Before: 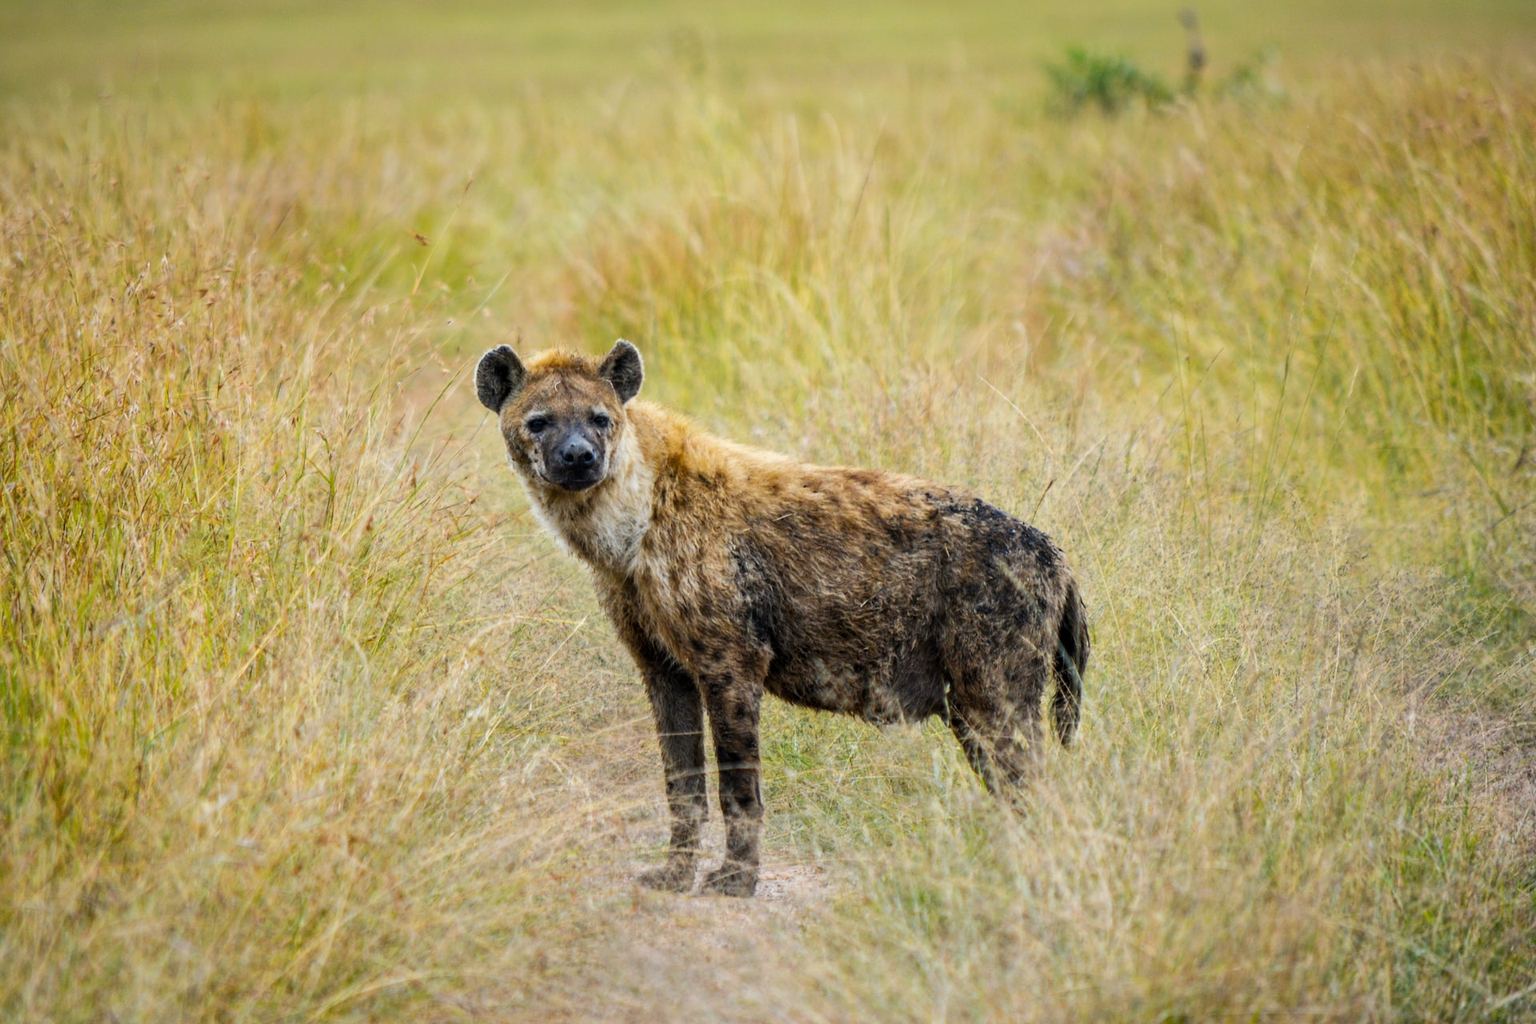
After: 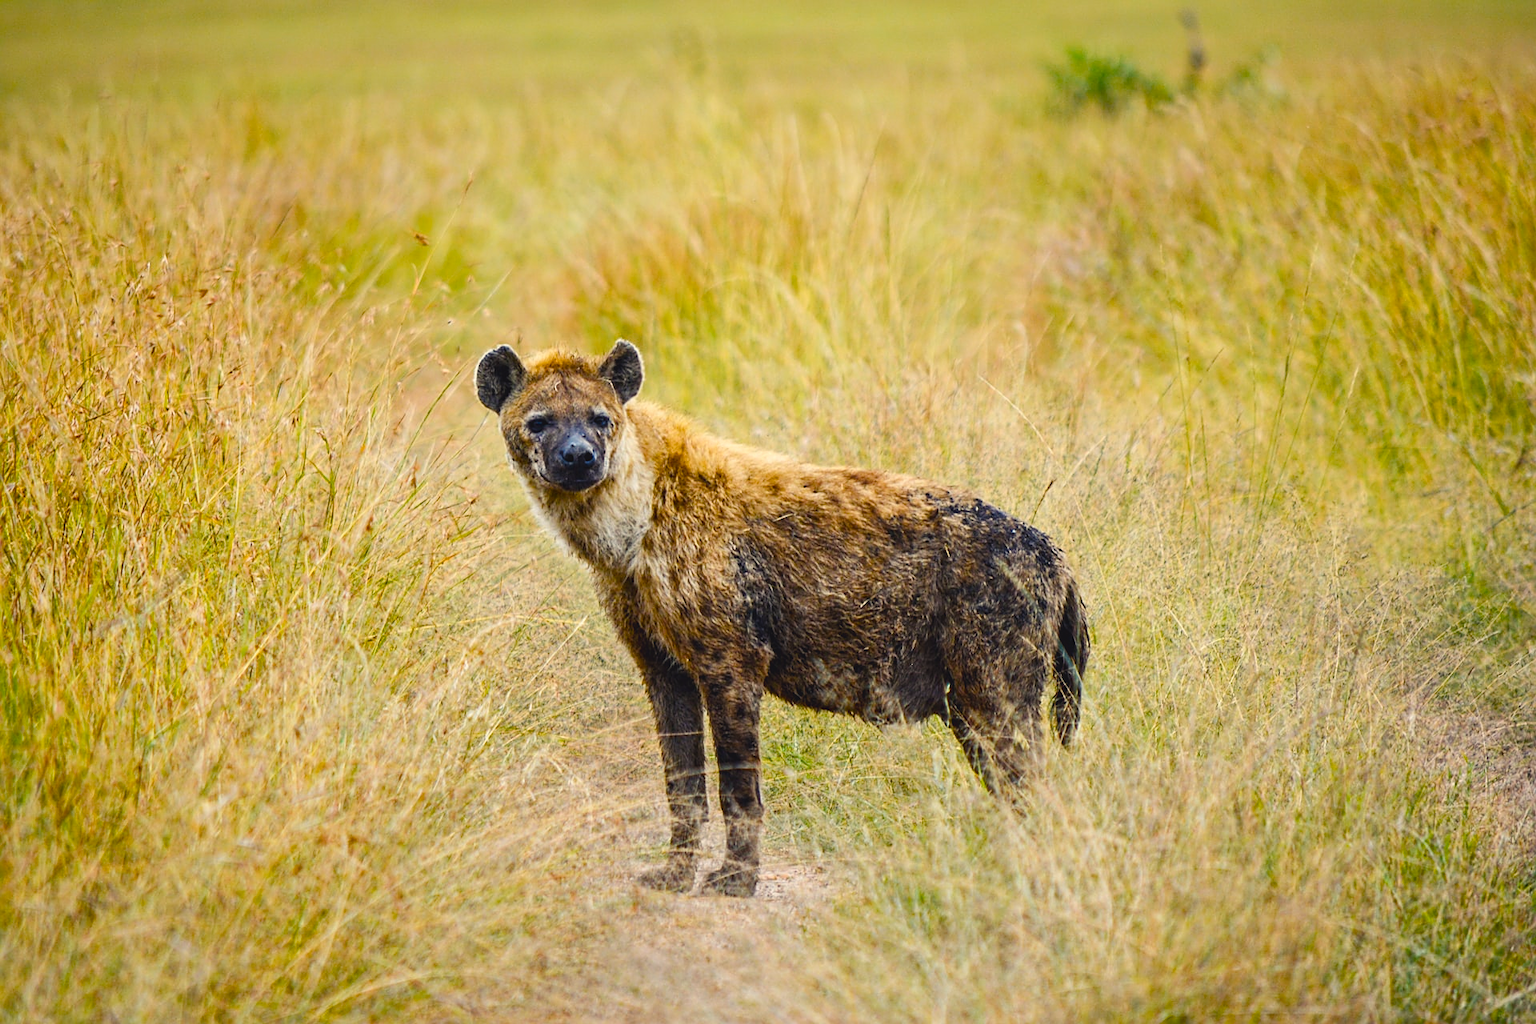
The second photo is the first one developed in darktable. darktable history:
contrast brightness saturation: contrast 0.1, brightness 0.02, saturation 0.02
sharpen: on, module defaults
color balance rgb: shadows lift › chroma 3%, shadows lift › hue 280.8°, power › hue 330°, highlights gain › chroma 3%, highlights gain › hue 75.6°, global offset › luminance 0.7%, perceptual saturation grading › global saturation 20%, perceptual saturation grading › highlights -25%, perceptual saturation grading › shadows 50%, global vibrance 20.33%
